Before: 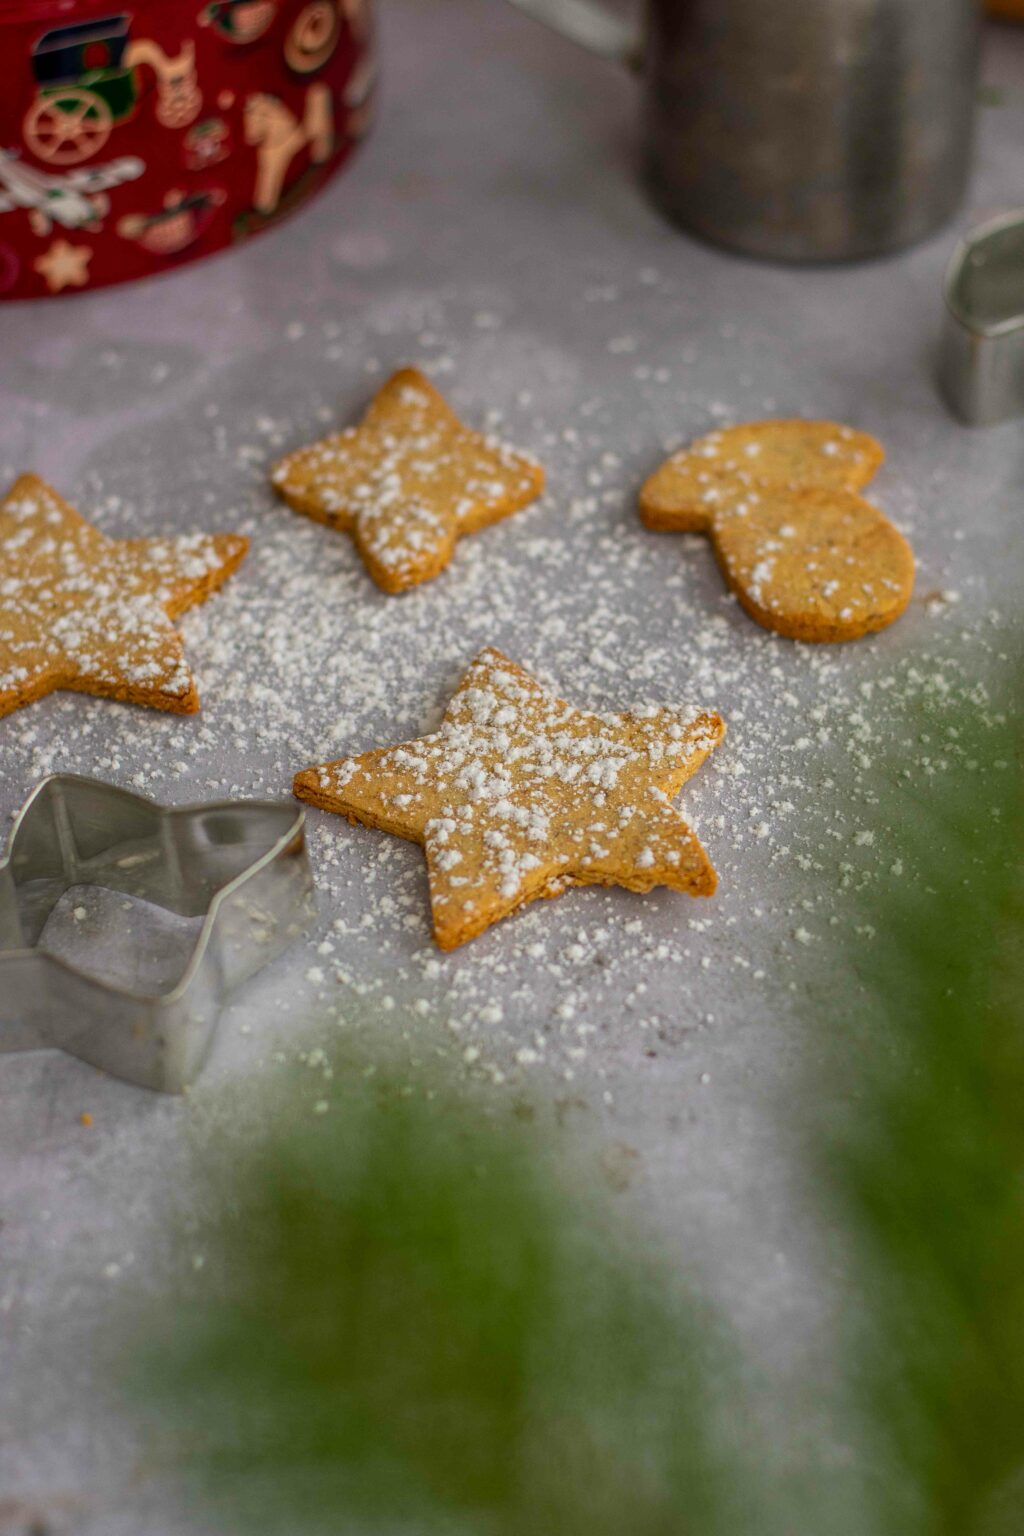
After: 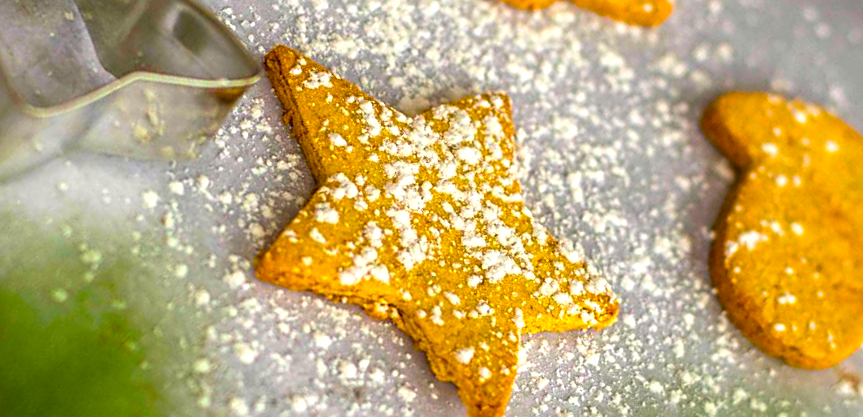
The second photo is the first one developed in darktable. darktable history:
color correction: highlights b* 0.043
color balance rgb: highlights gain › luminance 6.707%, highlights gain › chroma 1.9%, highlights gain › hue 91.27°, linear chroma grading › shadows -39.978%, linear chroma grading › highlights 39.754%, linear chroma grading › global chroma 45.205%, linear chroma grading › mid-tones -29.735%, perceptual saturation grading › global saturation 20%, perceptual saturation grading › highlights -24.932%, perceptual saturation grading › shadows 50.182%, perceptual brilliance grading › global brilliance 20.567%, global vibrance 11.278%
sharpen: on, module defaults
crop and rotate: angle -45.86°, top 16.439%, right 0.95%, bottom 11.739%
